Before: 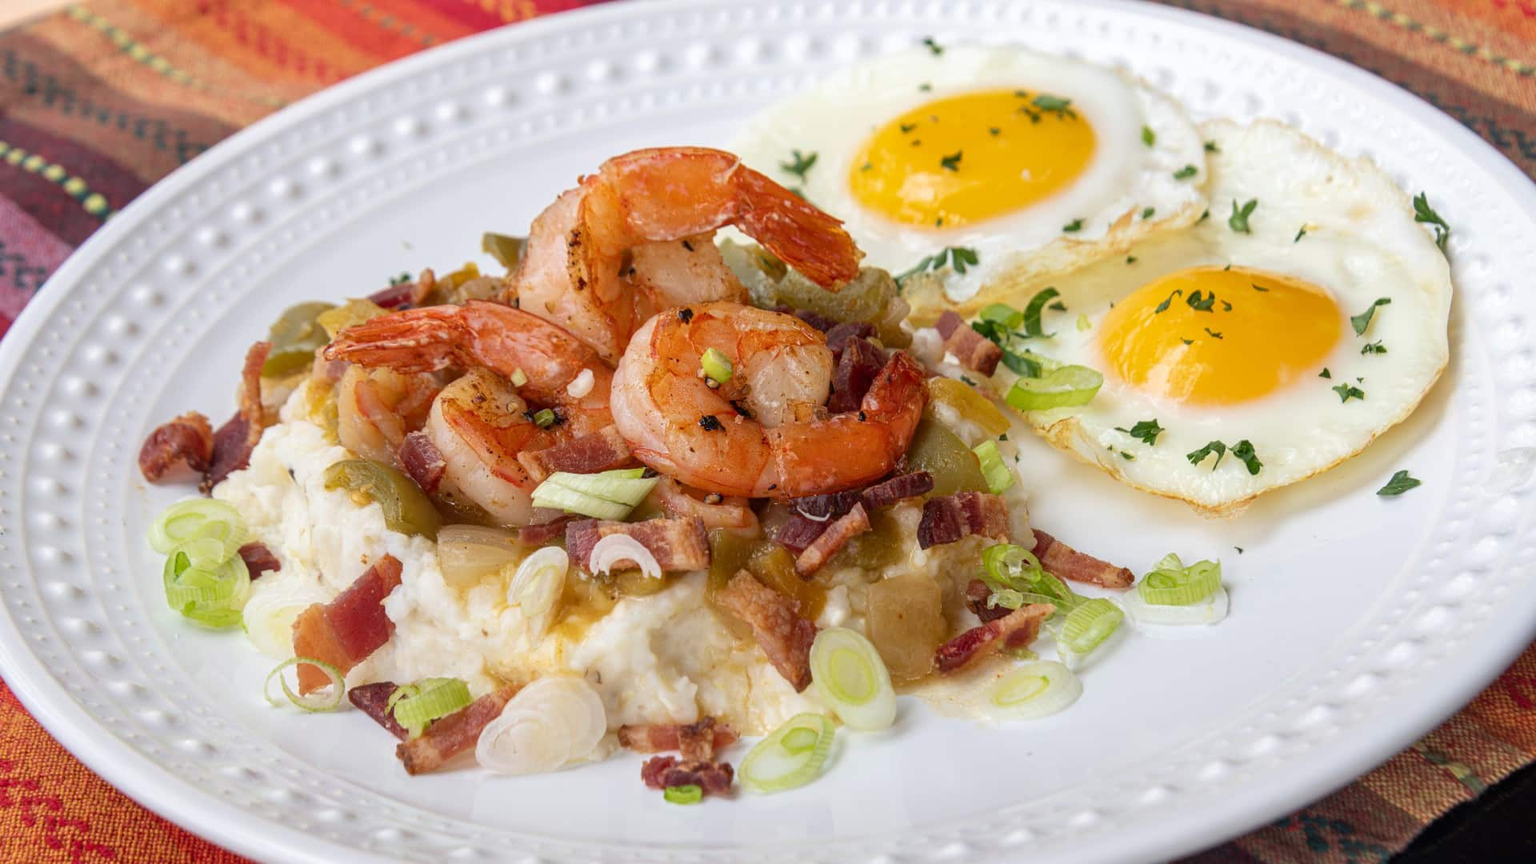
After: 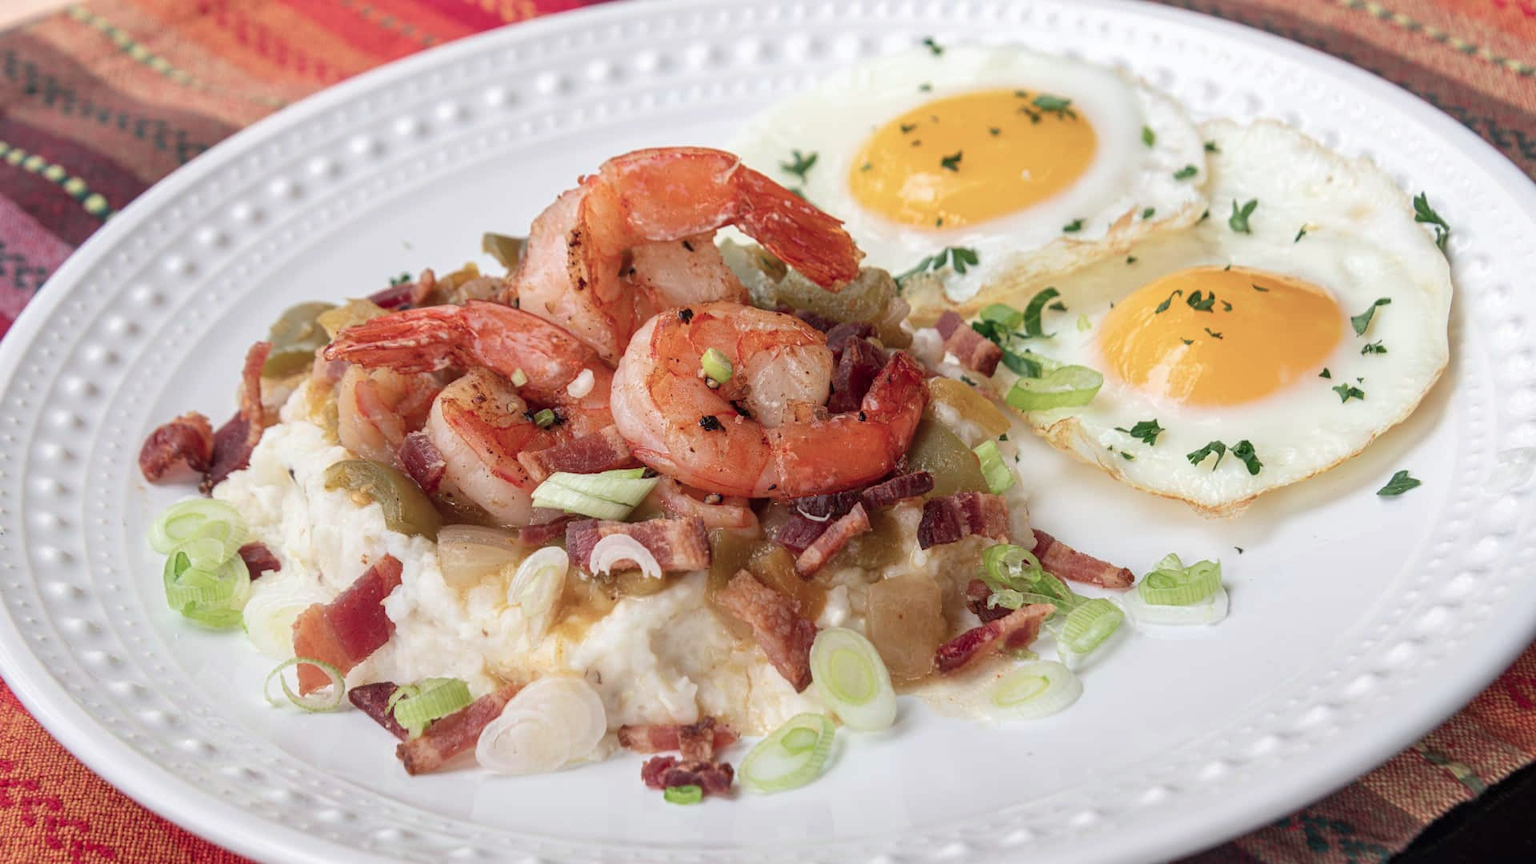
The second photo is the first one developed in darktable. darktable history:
tone equalizer: on, module defaults
color contrast: blue-yellow contrast 0.7
